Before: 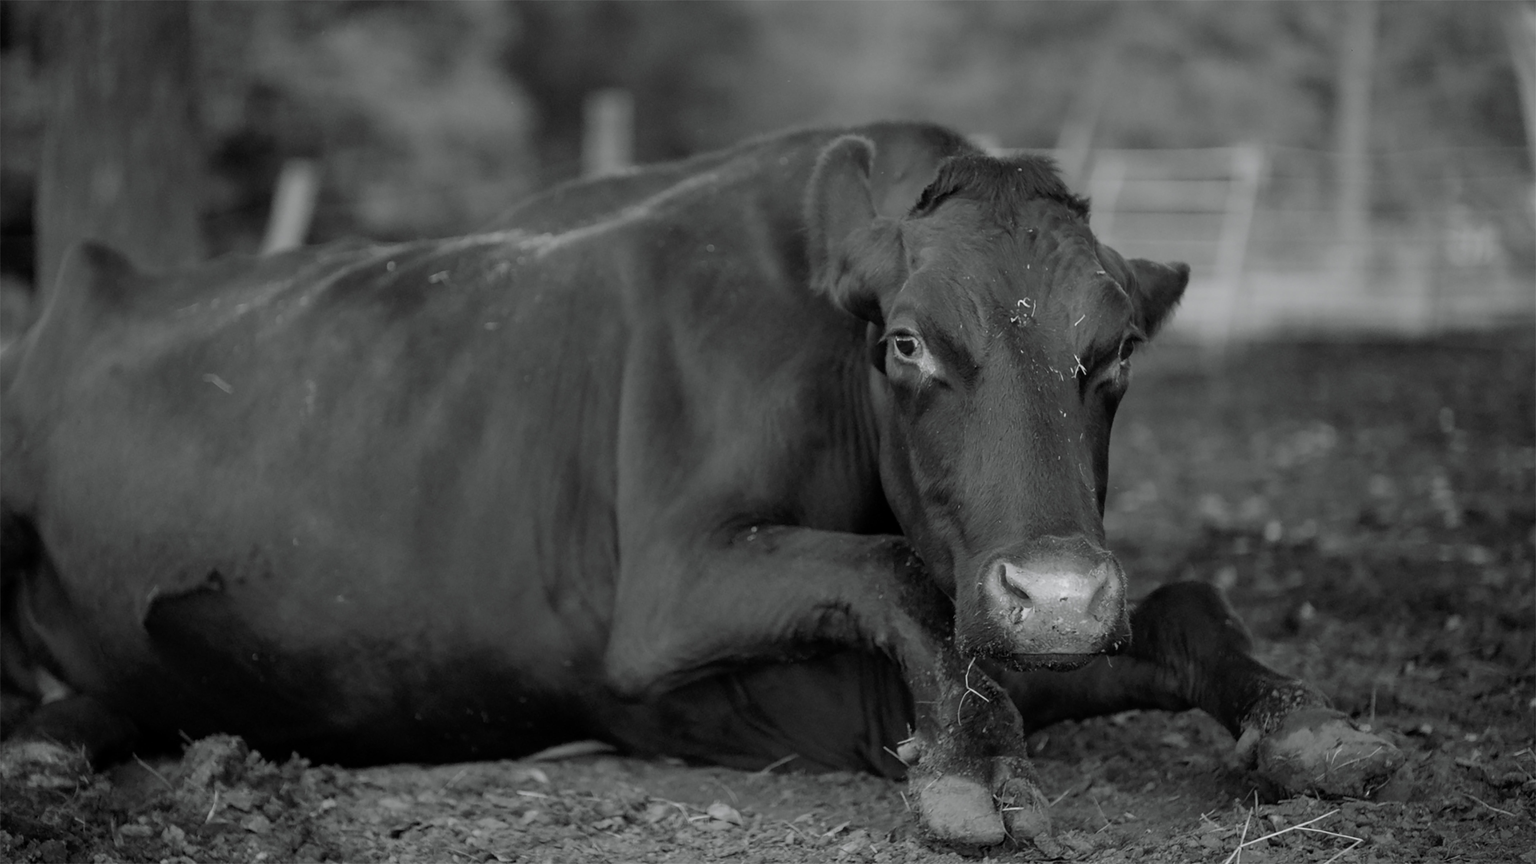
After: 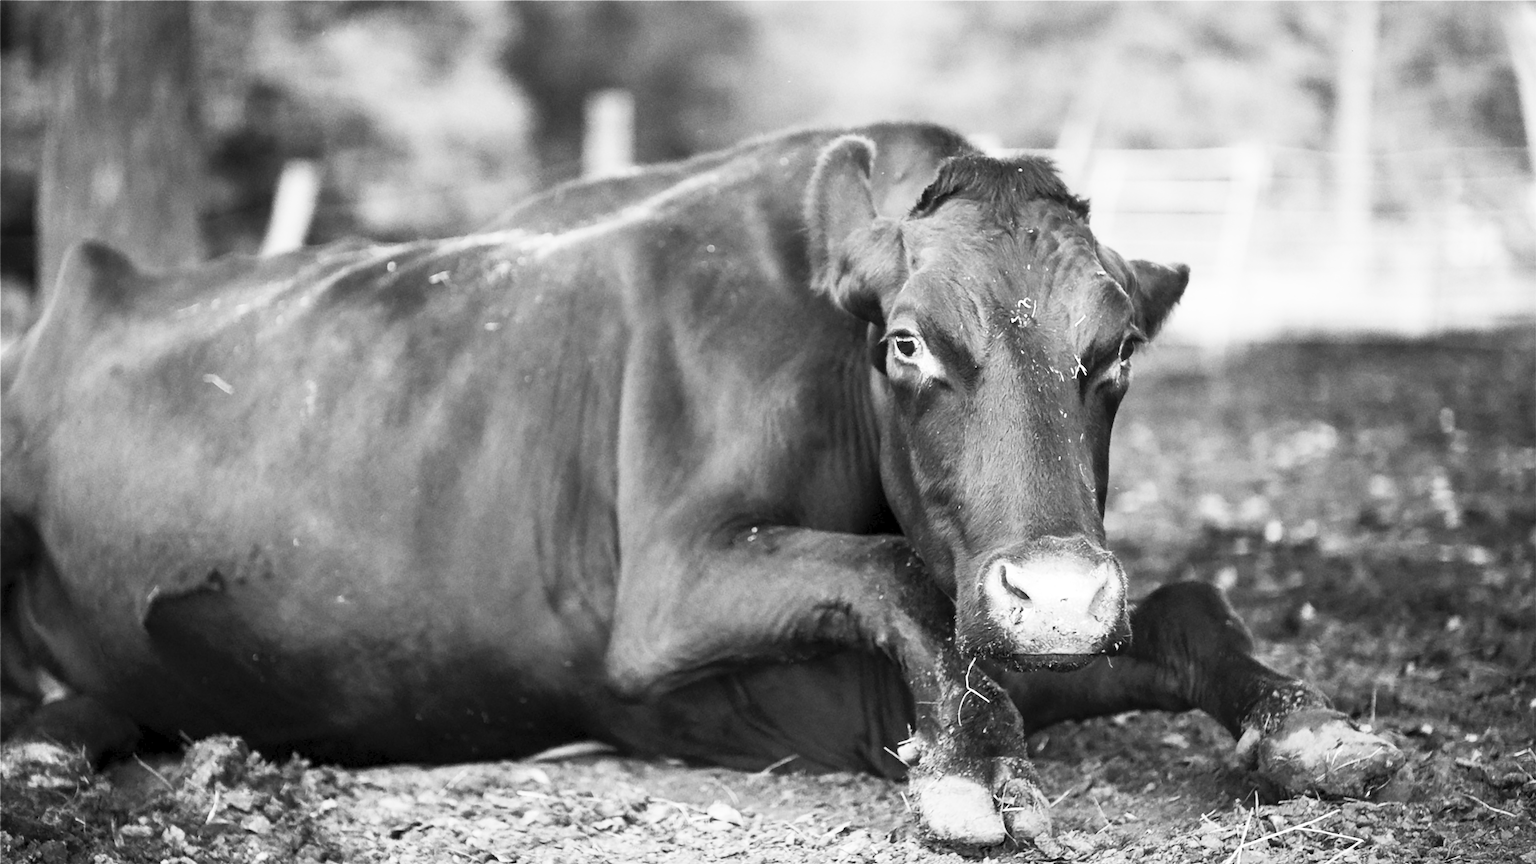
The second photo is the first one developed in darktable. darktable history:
contrast brightness saturation: contrast 0.53, brightness 0.47, saturation -1
exposure: exposure 1 EV, compensate highlight preservation false
